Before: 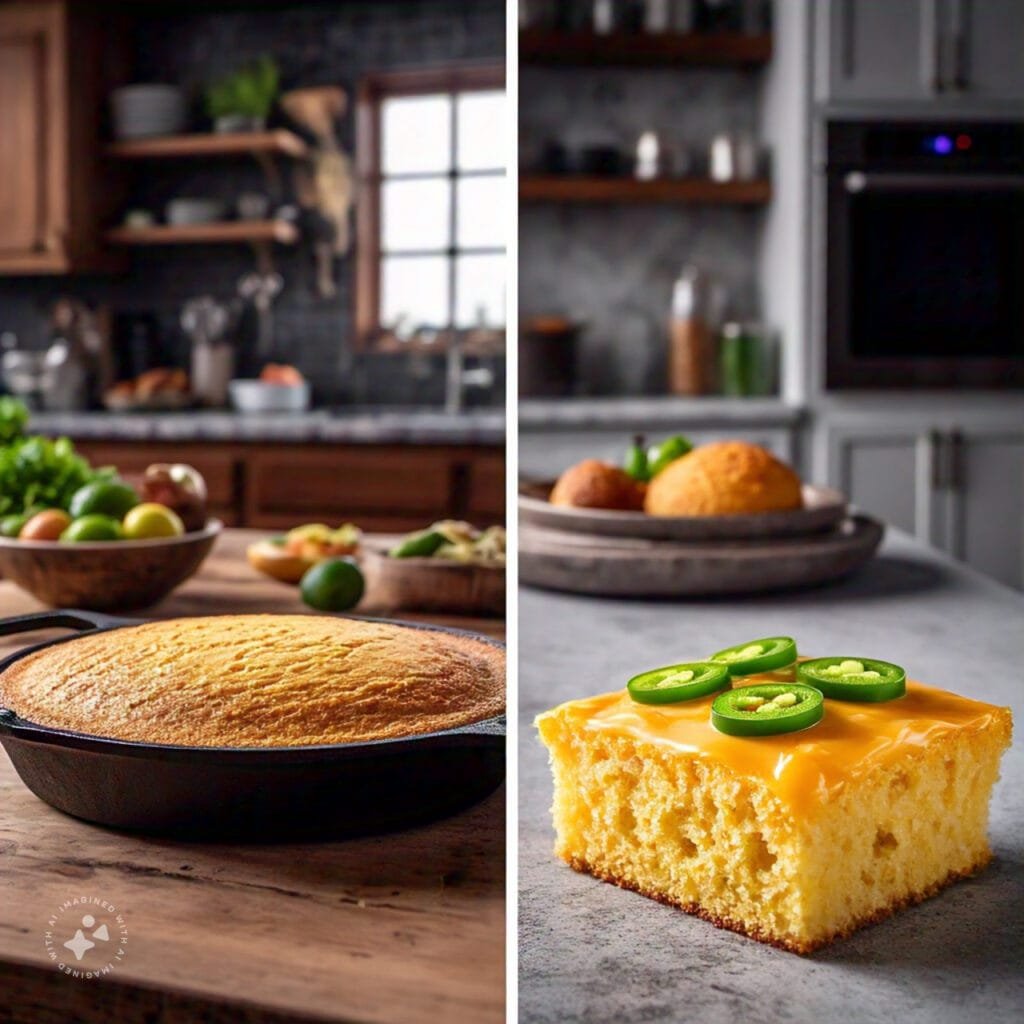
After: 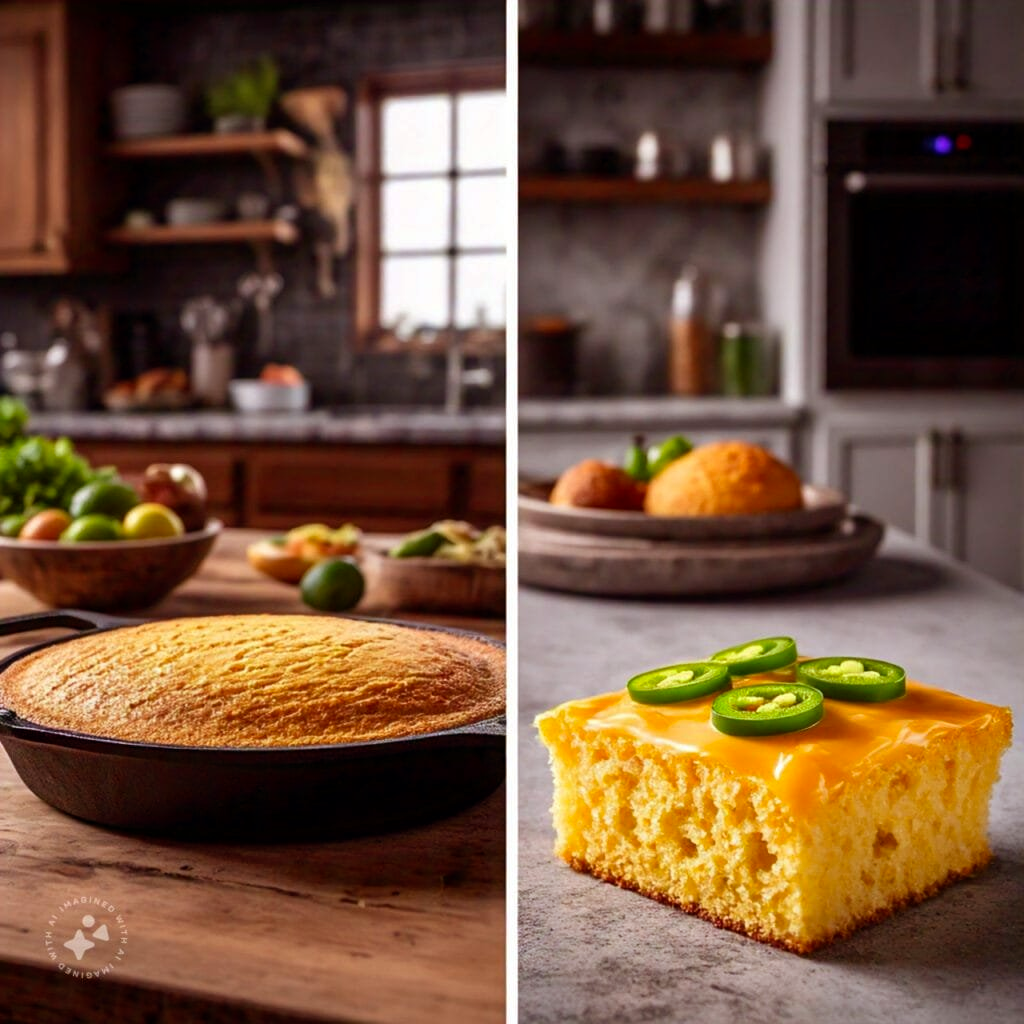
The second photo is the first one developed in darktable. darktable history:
rgb levels: mode RGB, independent channels, levels [[0, 0.5, 1], [0, 0.521, 1], [0, 0.536, 1]]
white balance: emerald 1
